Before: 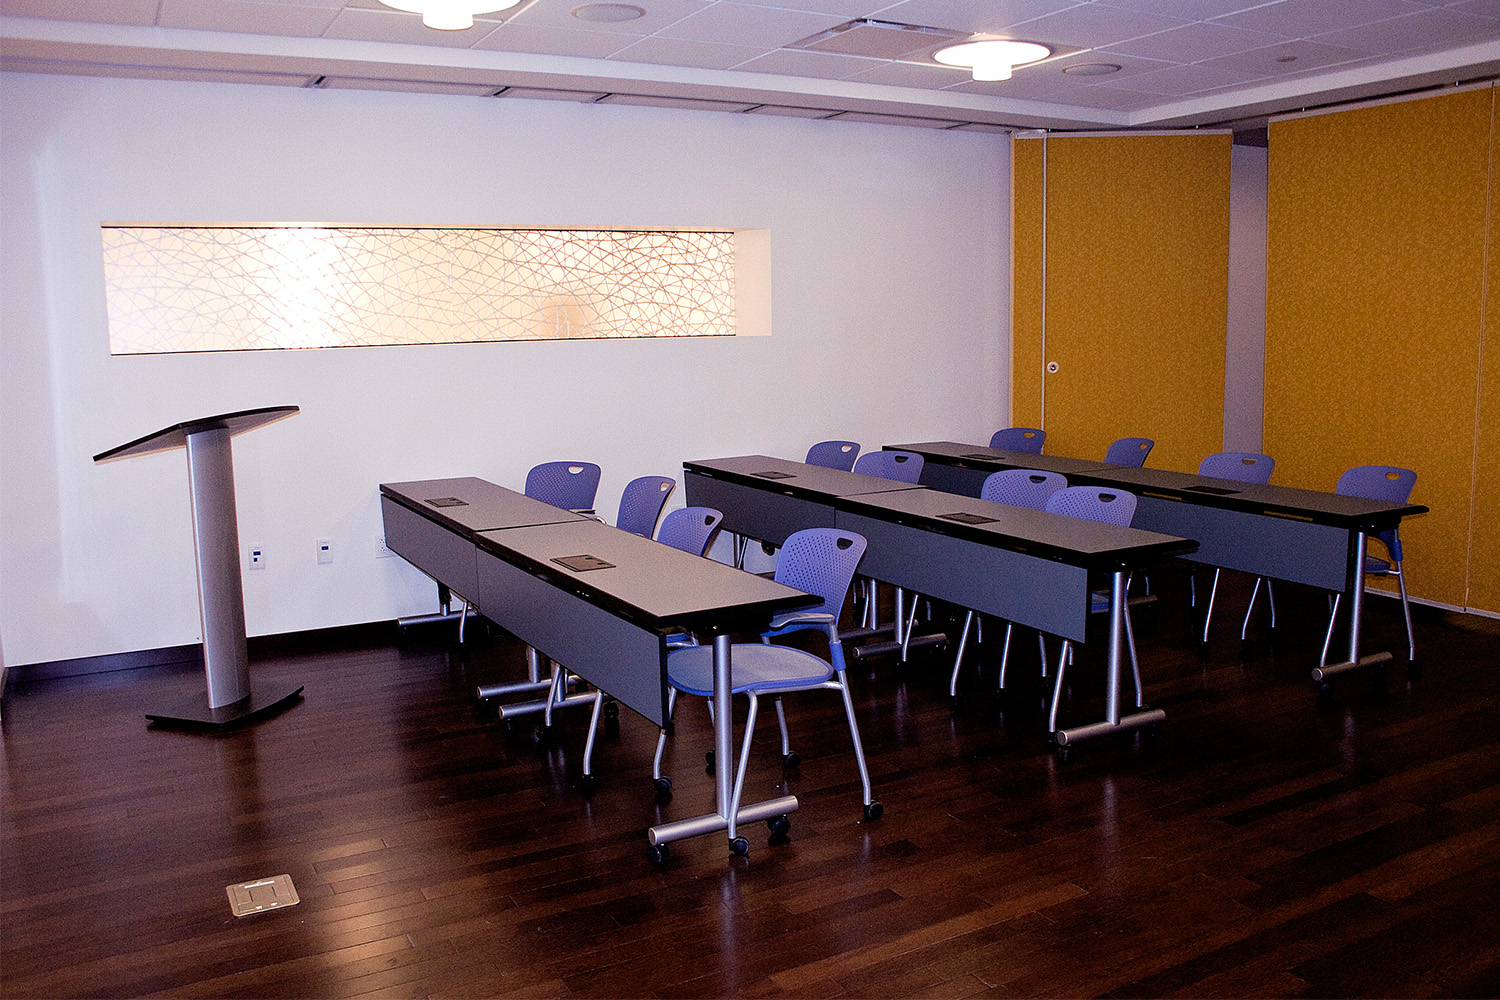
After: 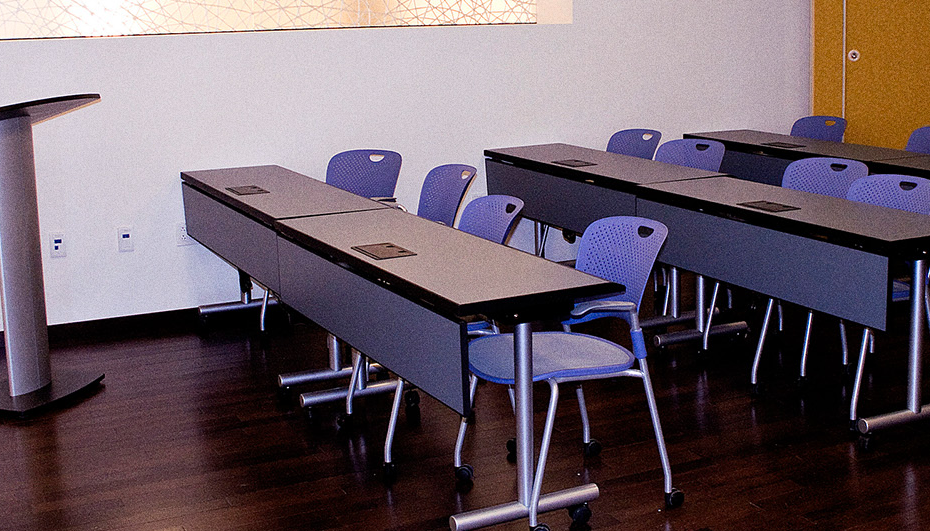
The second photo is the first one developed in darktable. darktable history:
grain: on, module defaults
crop: left 13.312%, top 31.28%, right 24.627%, bottom 15.582%
